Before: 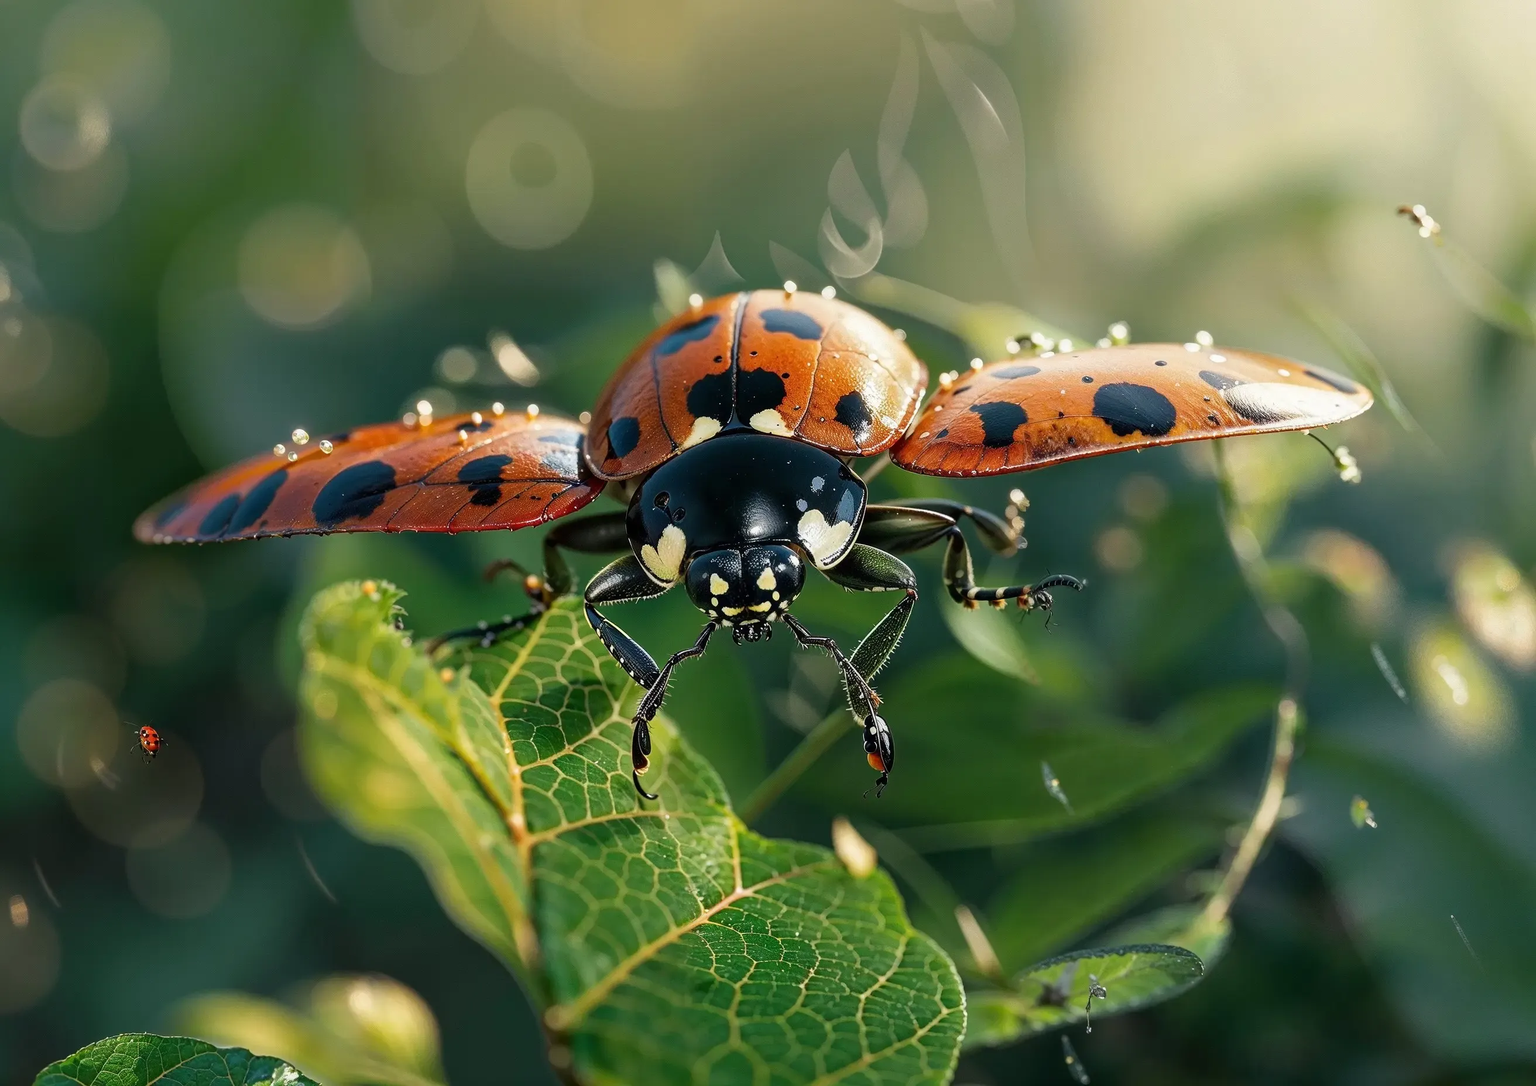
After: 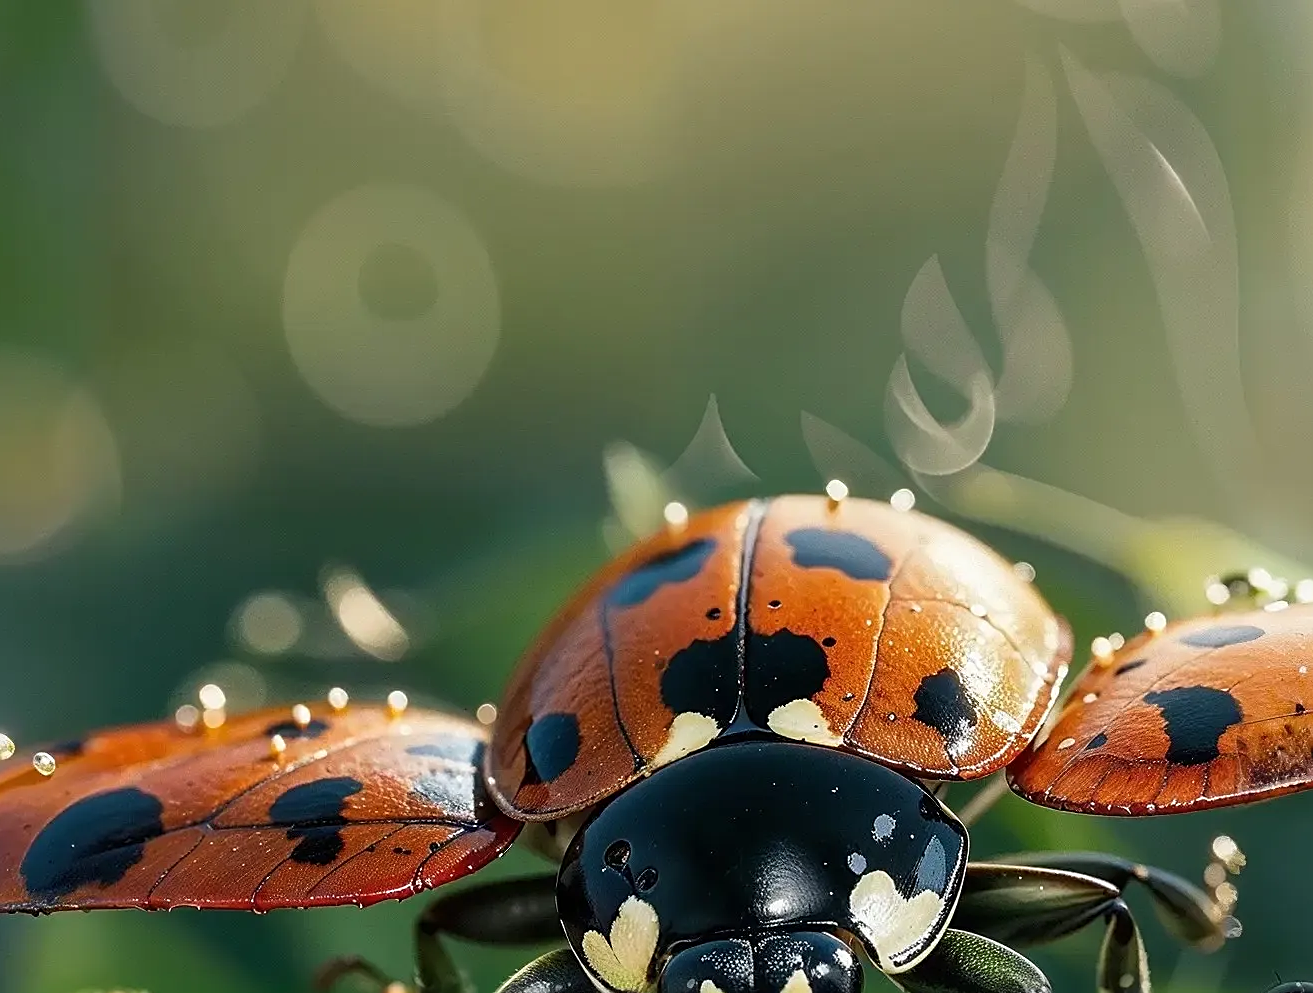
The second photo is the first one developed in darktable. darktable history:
sharpen: on, module defaults
crop: left 19.556%, right 30.401%, bottom 46.458%
